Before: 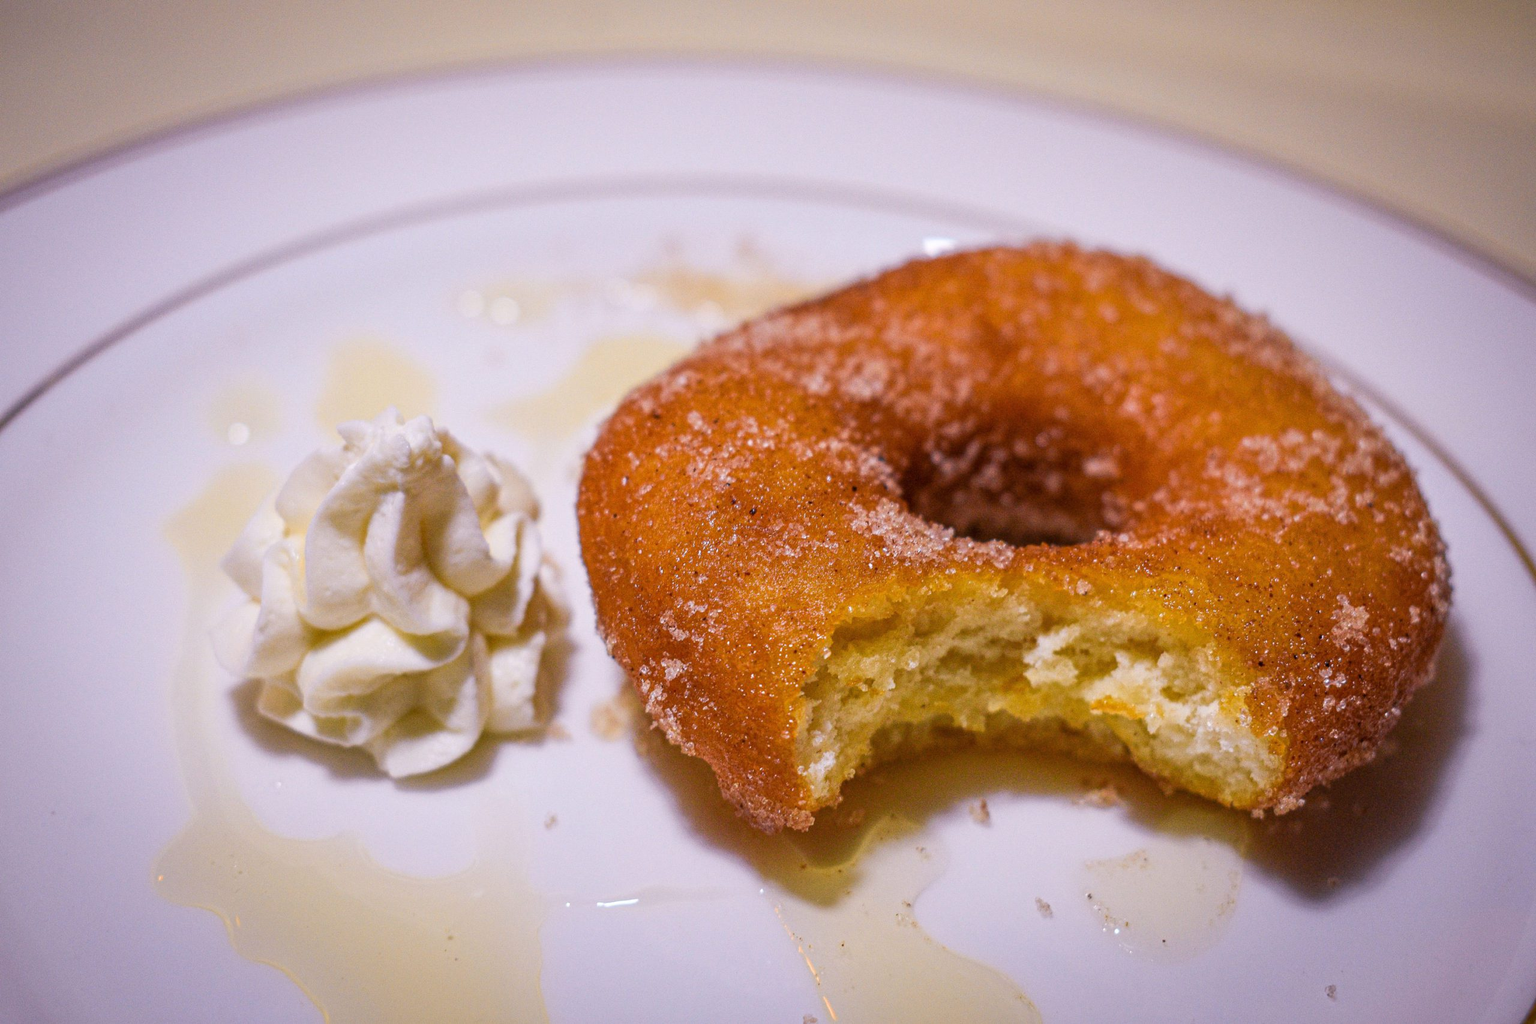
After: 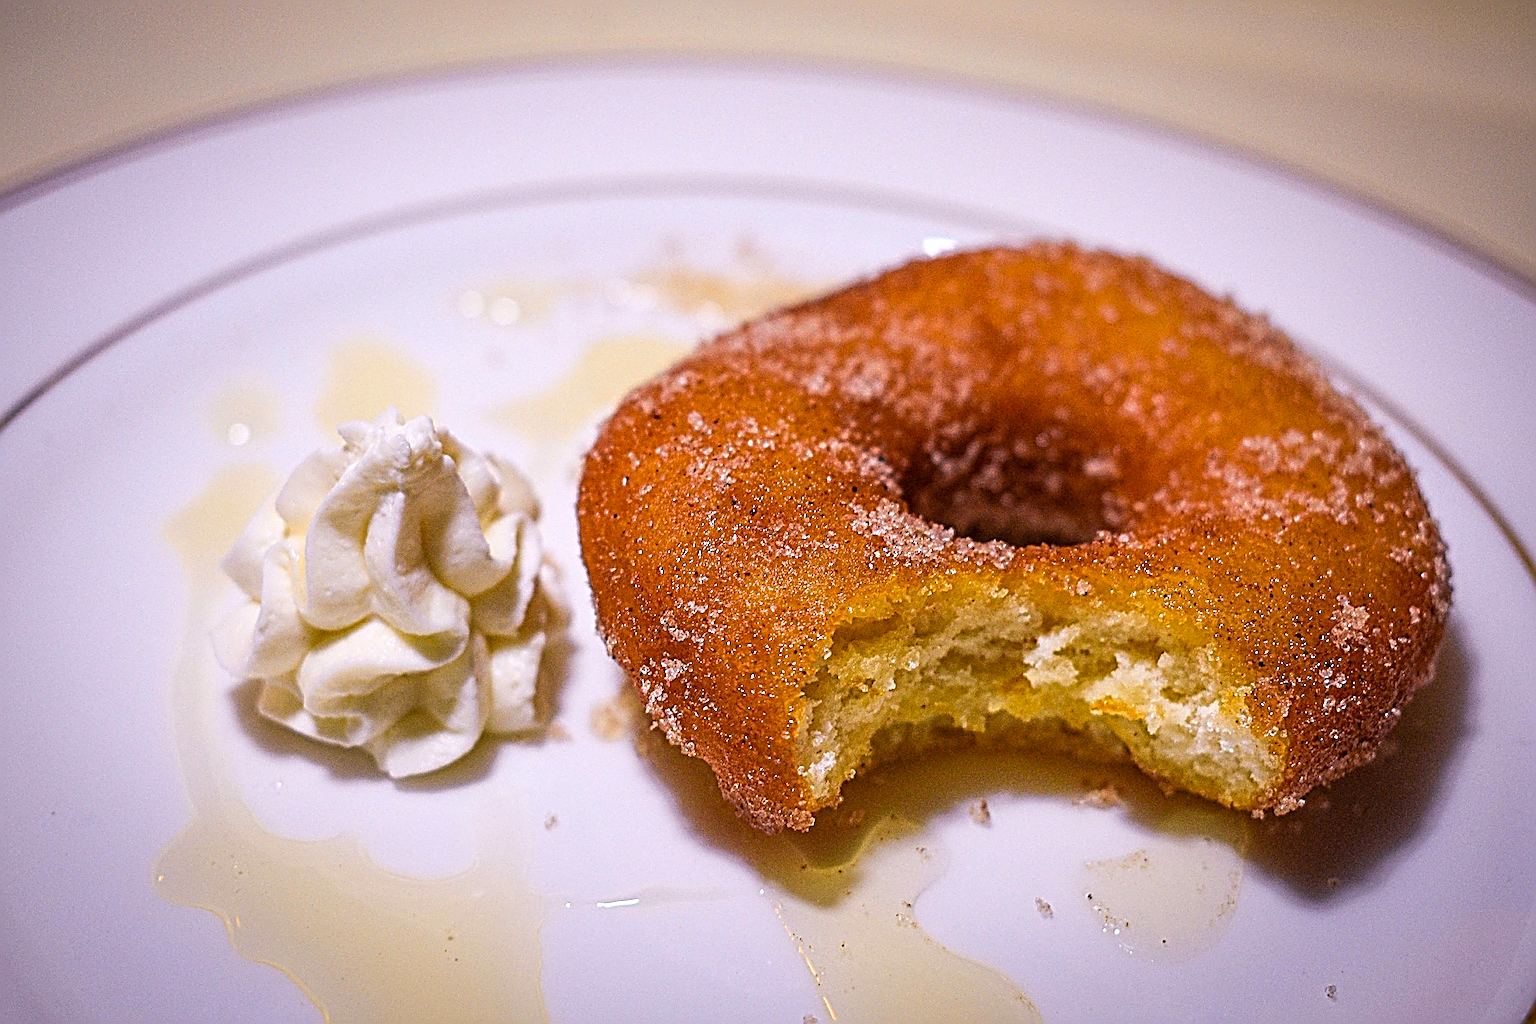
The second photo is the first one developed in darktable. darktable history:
sharpen: radius 3.158, amount 1.731
color balance: contrast 10%
